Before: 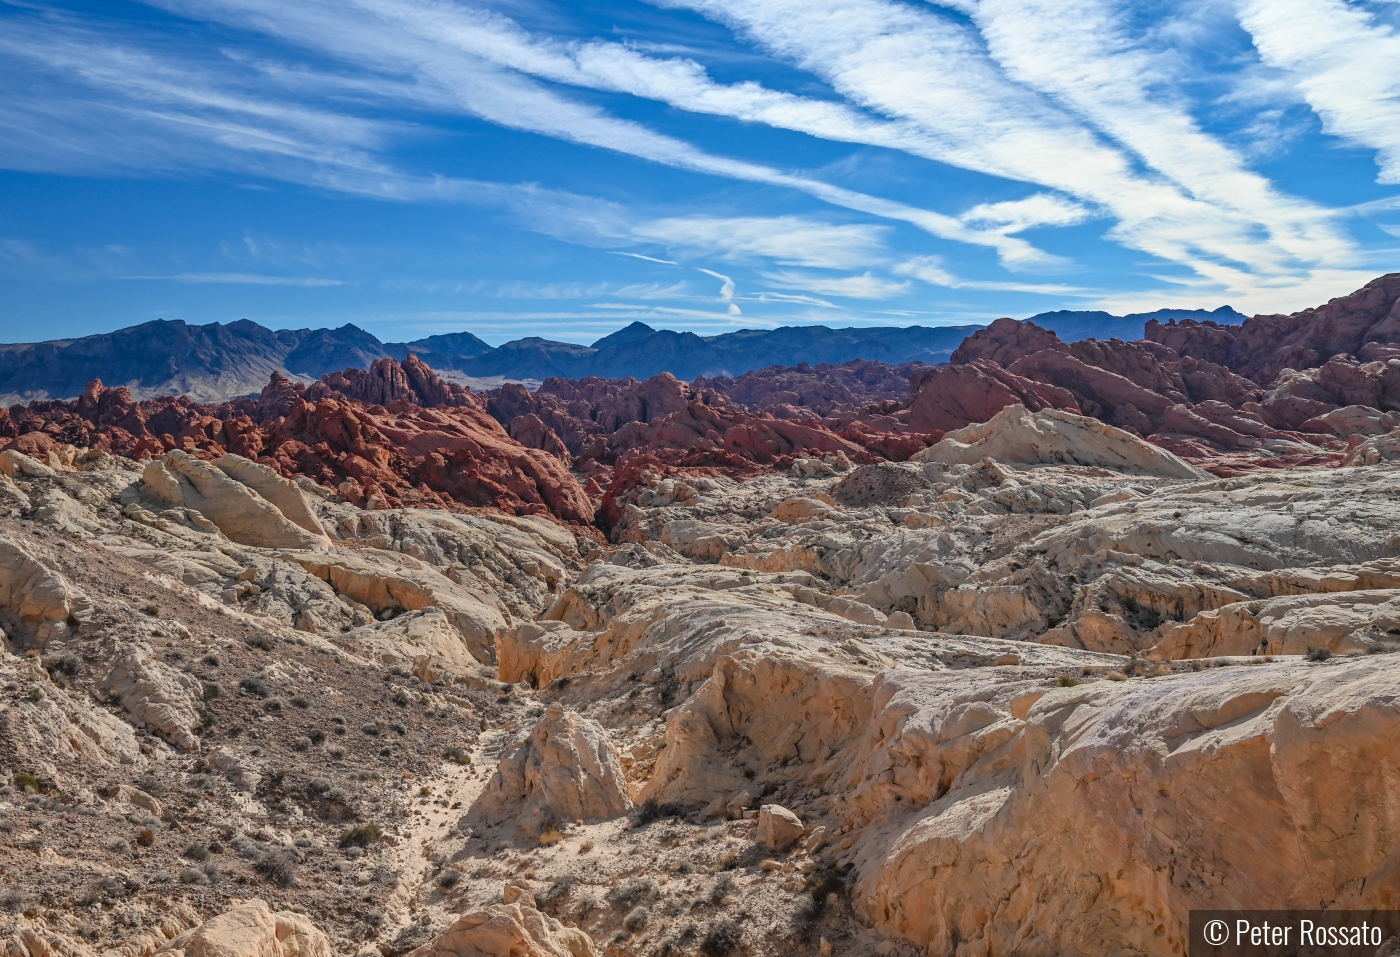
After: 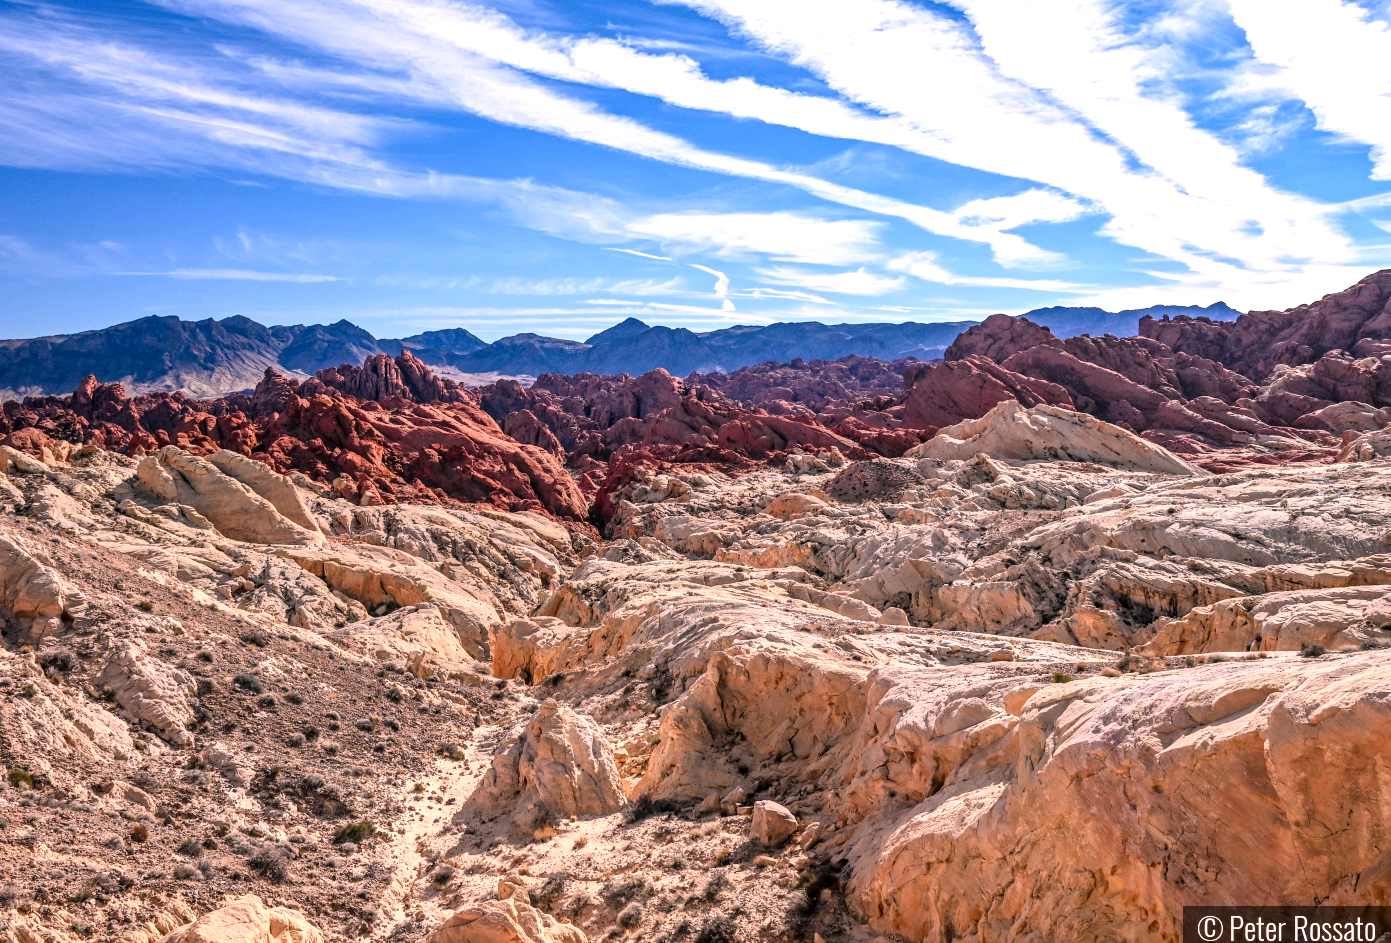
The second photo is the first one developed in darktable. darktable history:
color correction: highlights a* 14.57, highlights b* 4.75
local contrast: on, module defaults
tone equalizer: -8 EV -0.728 EV, -7 EV -0.675 EV, -6 EV -0.565 EV, -5 EV -0.421 EV, -3 EV 0.387 EV, -2 EV 0.6 EV, -1 EV 0.674 EV, +0 EV 0.776 EV
crop: left 0.482%, top 0.5%, right 0.158%, bottom 0.919%
contrast brightness saturation: contrast 0.152, brightness -0.008, saturation 0.099
